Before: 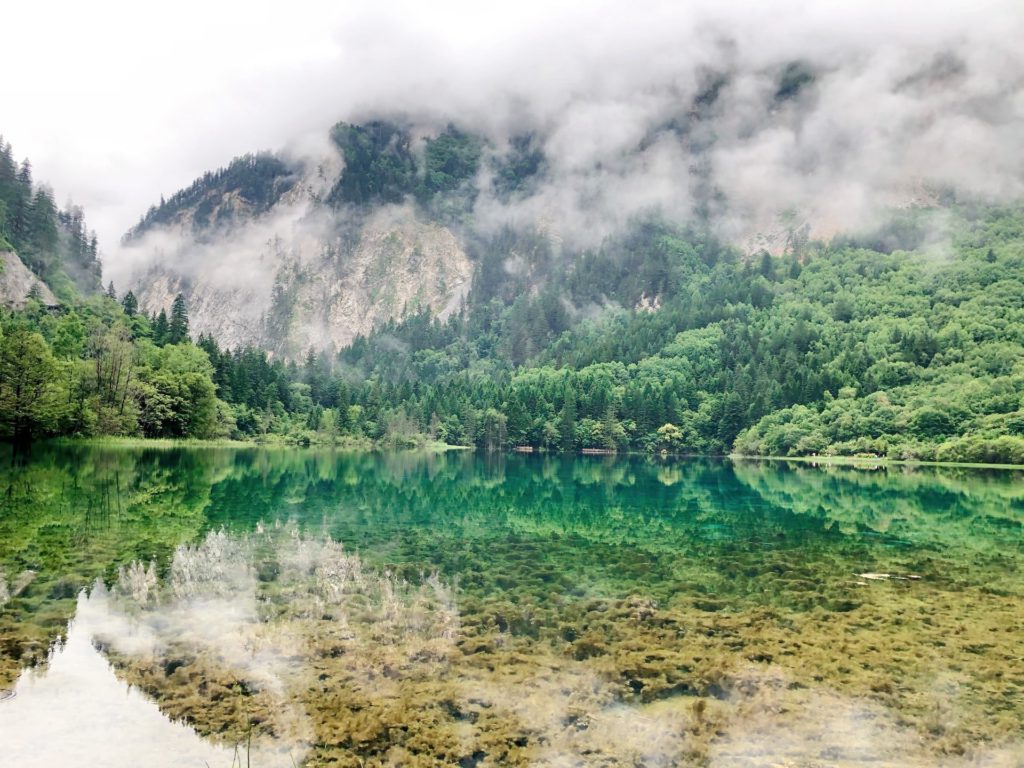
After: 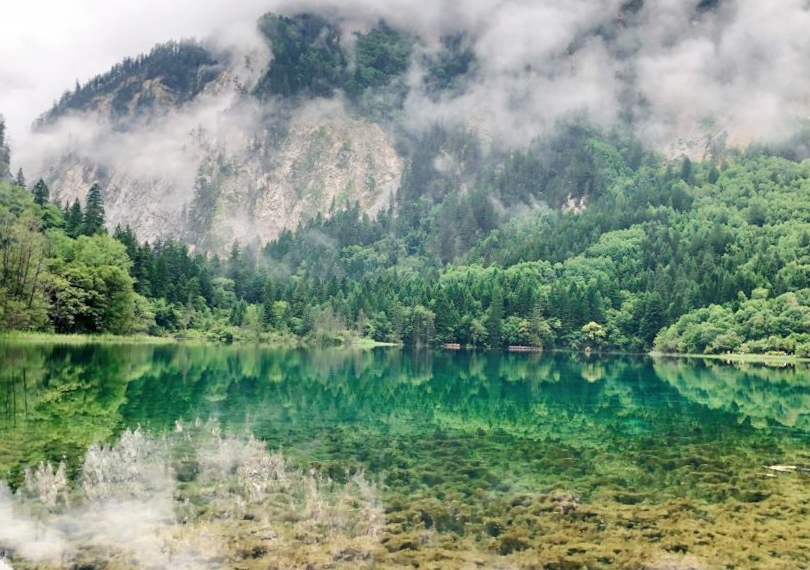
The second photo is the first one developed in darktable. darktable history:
rotate and perspective: rotation 0.679°, lens shift (horizontal) 0.136, crop left 0.009, crop right 0.991, crop top 0.078, crop bottom 0.95
crop and rotate: left 10.071%, top 10.071%, right 10.02%, bottom 10.02%
